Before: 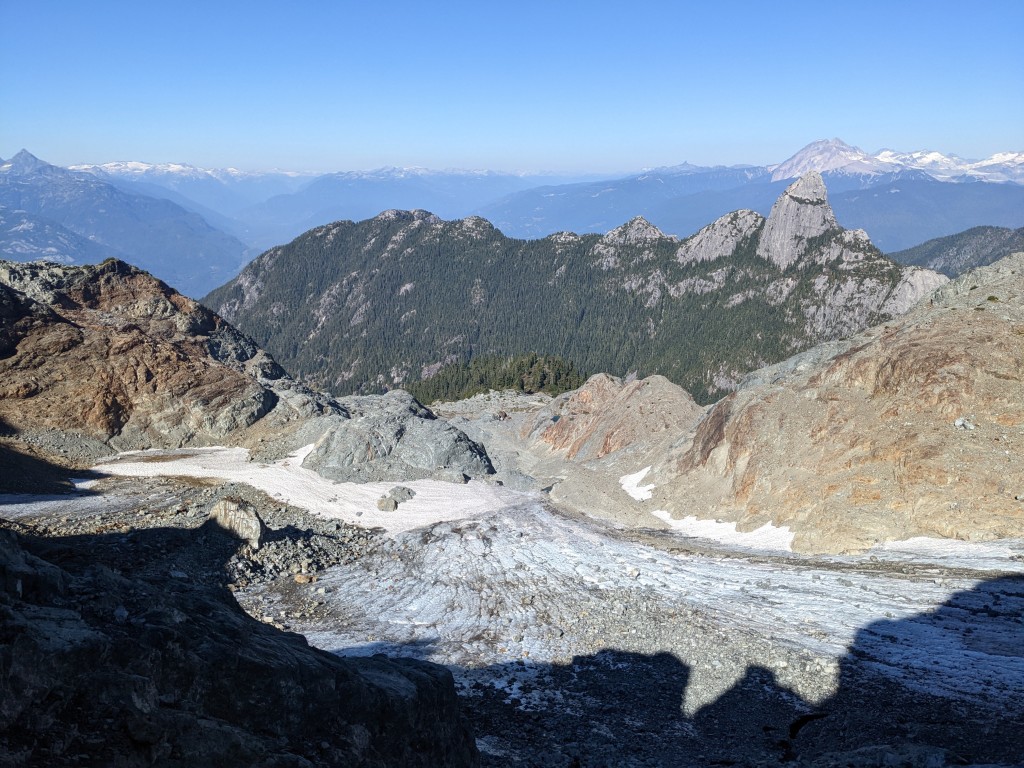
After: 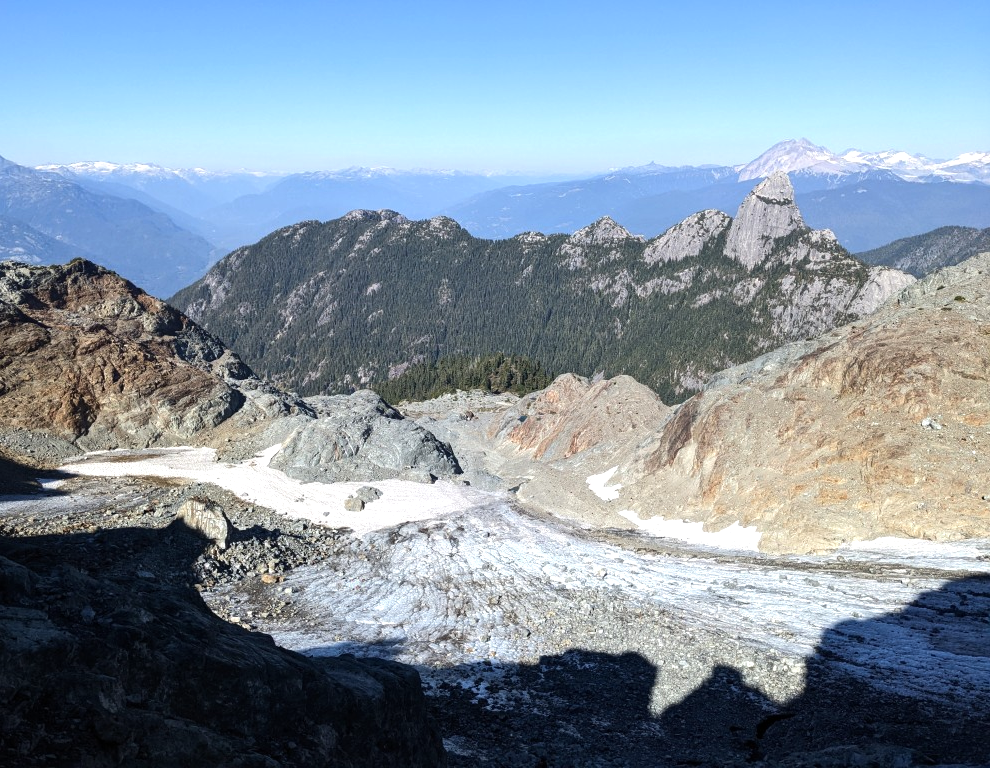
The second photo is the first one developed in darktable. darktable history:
tone equalizer: -8 EV -0.417 EV, -7 EV -0.389 EV, -6 EV -0.333 EV, -5 EV -0.222 EV, -3 EV 0.222 EV, -2 EV 0.333 EV, -1 EV 0.389 EV, +0 EV 0.417 EV, edges refinement/feathering 500, mask exposure compensation -1.57 EV, preserve details no
crop and rotate: left 3.238%
